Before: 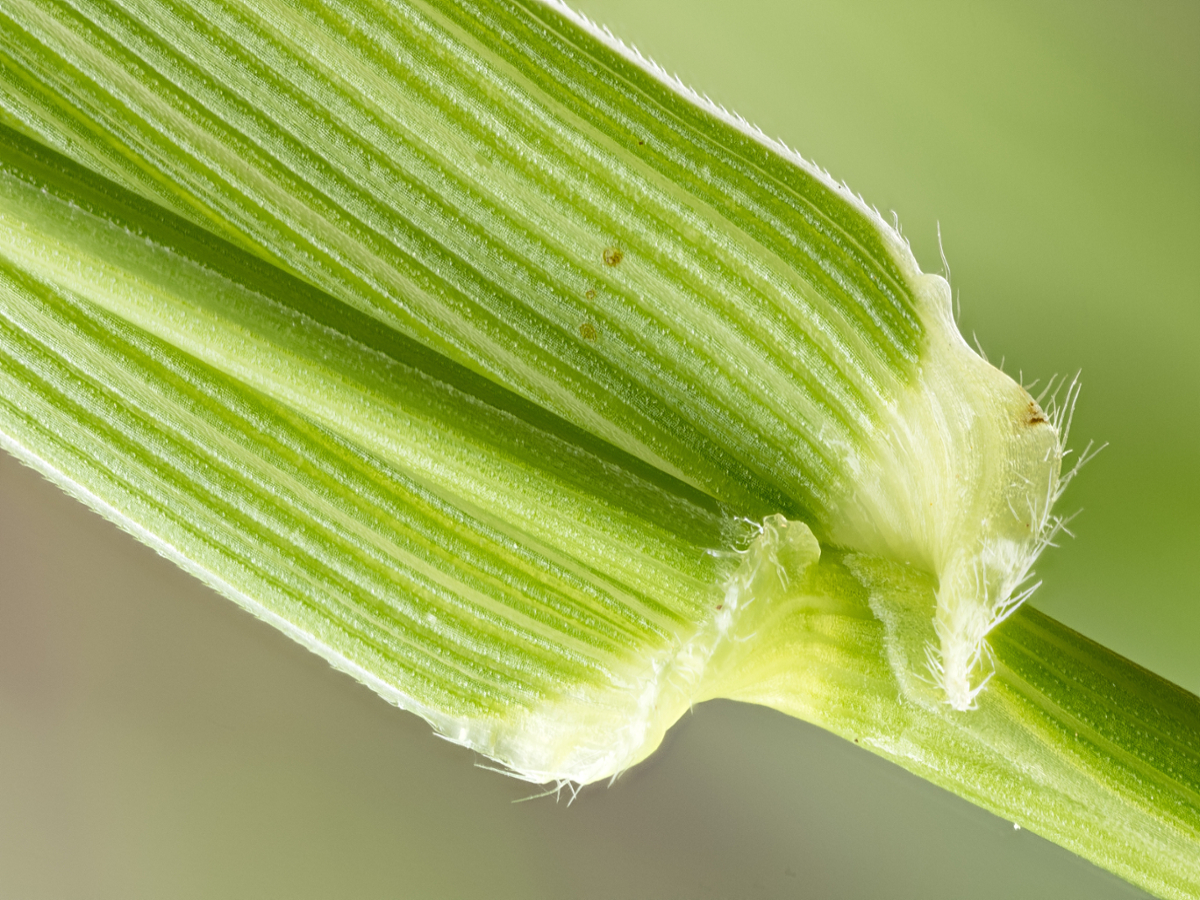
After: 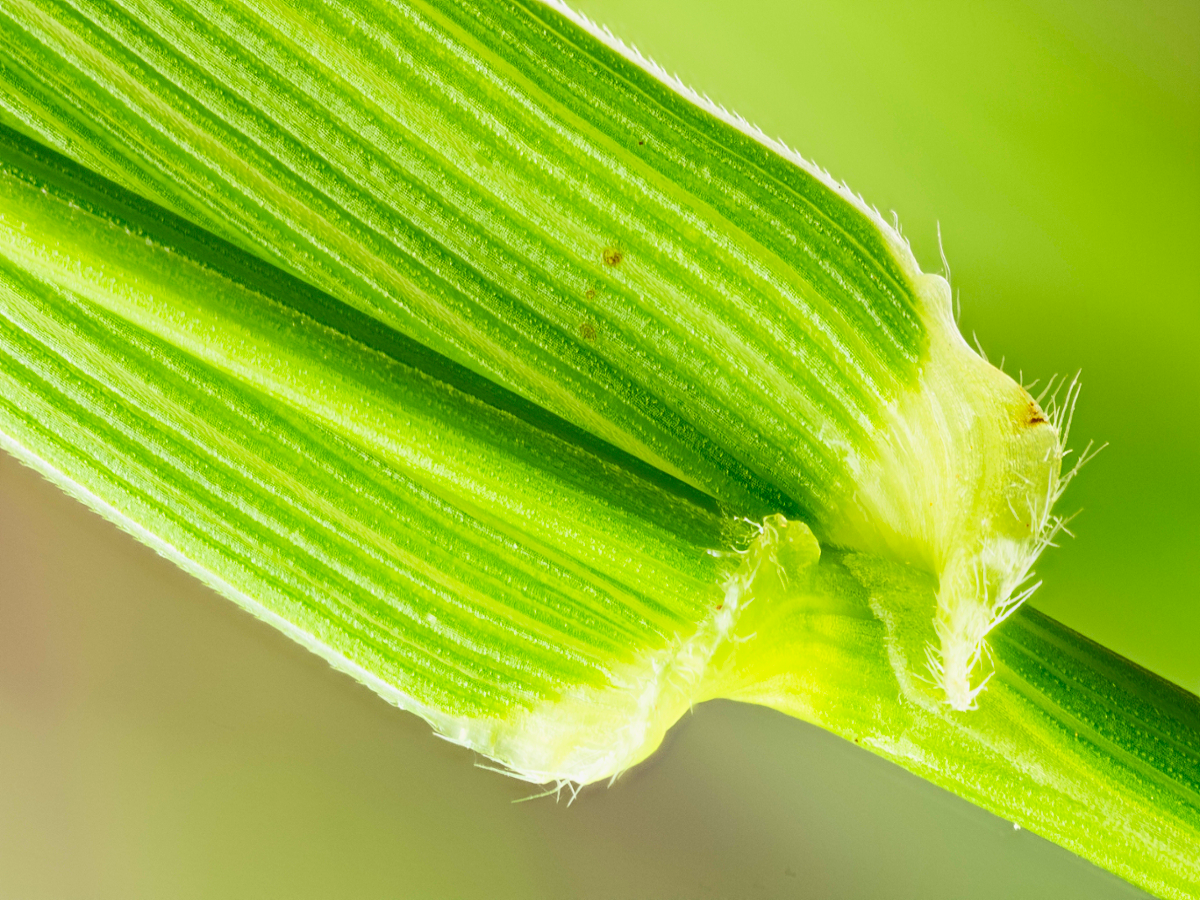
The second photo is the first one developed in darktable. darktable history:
contrast brightness saturation: contrast 0.26, brightness 0.02, saturation 0.87
color balance rgb: contrast -10%
